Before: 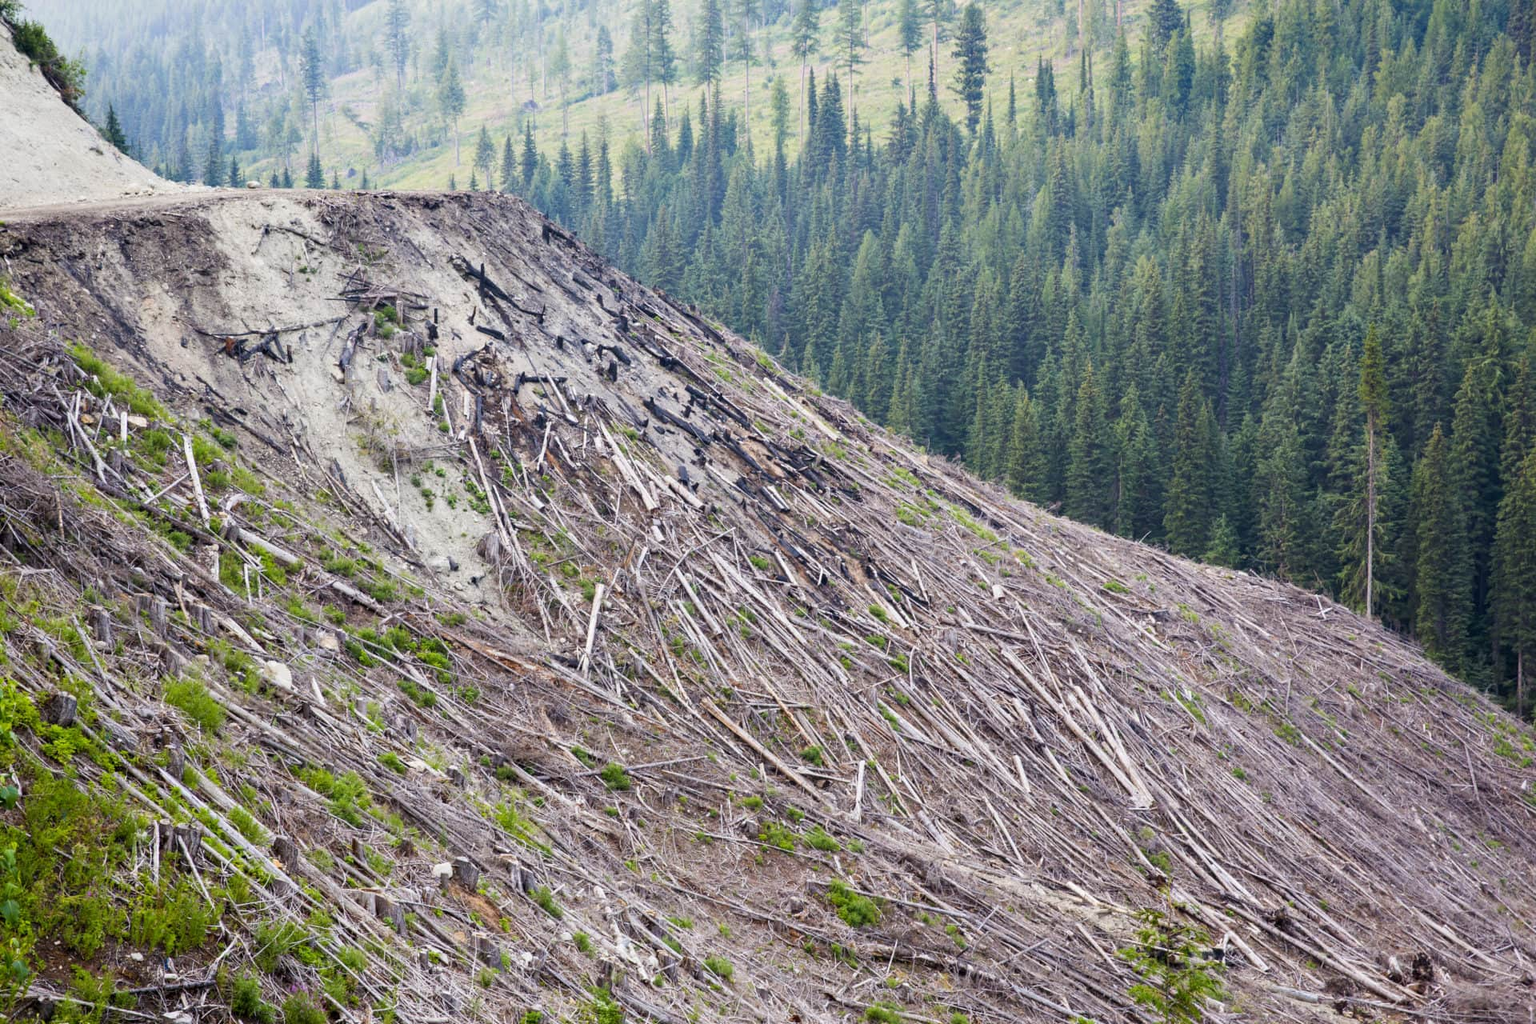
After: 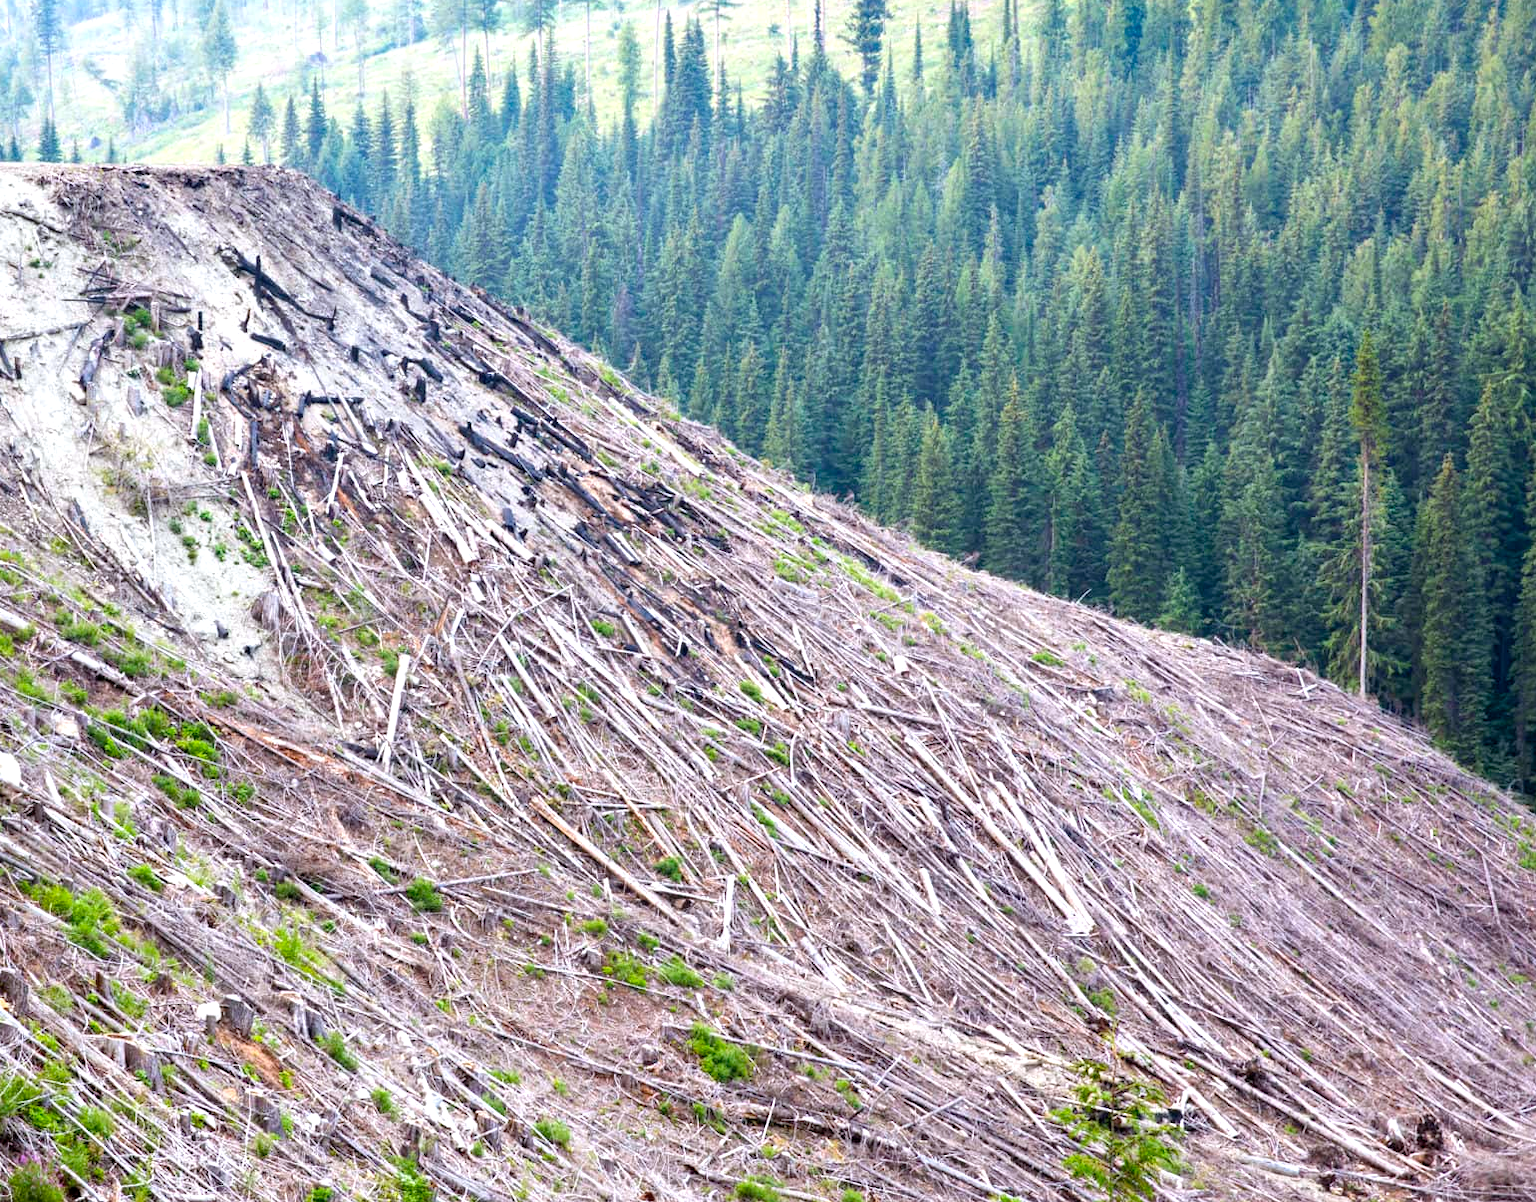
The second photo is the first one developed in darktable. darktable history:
white balance: red 0.983, blue 1.036
crop and rotate: left 17.959%, top 5.771%, right 1.742%
exposure: exposure 0.661 EV, compensate highlight preservation false
